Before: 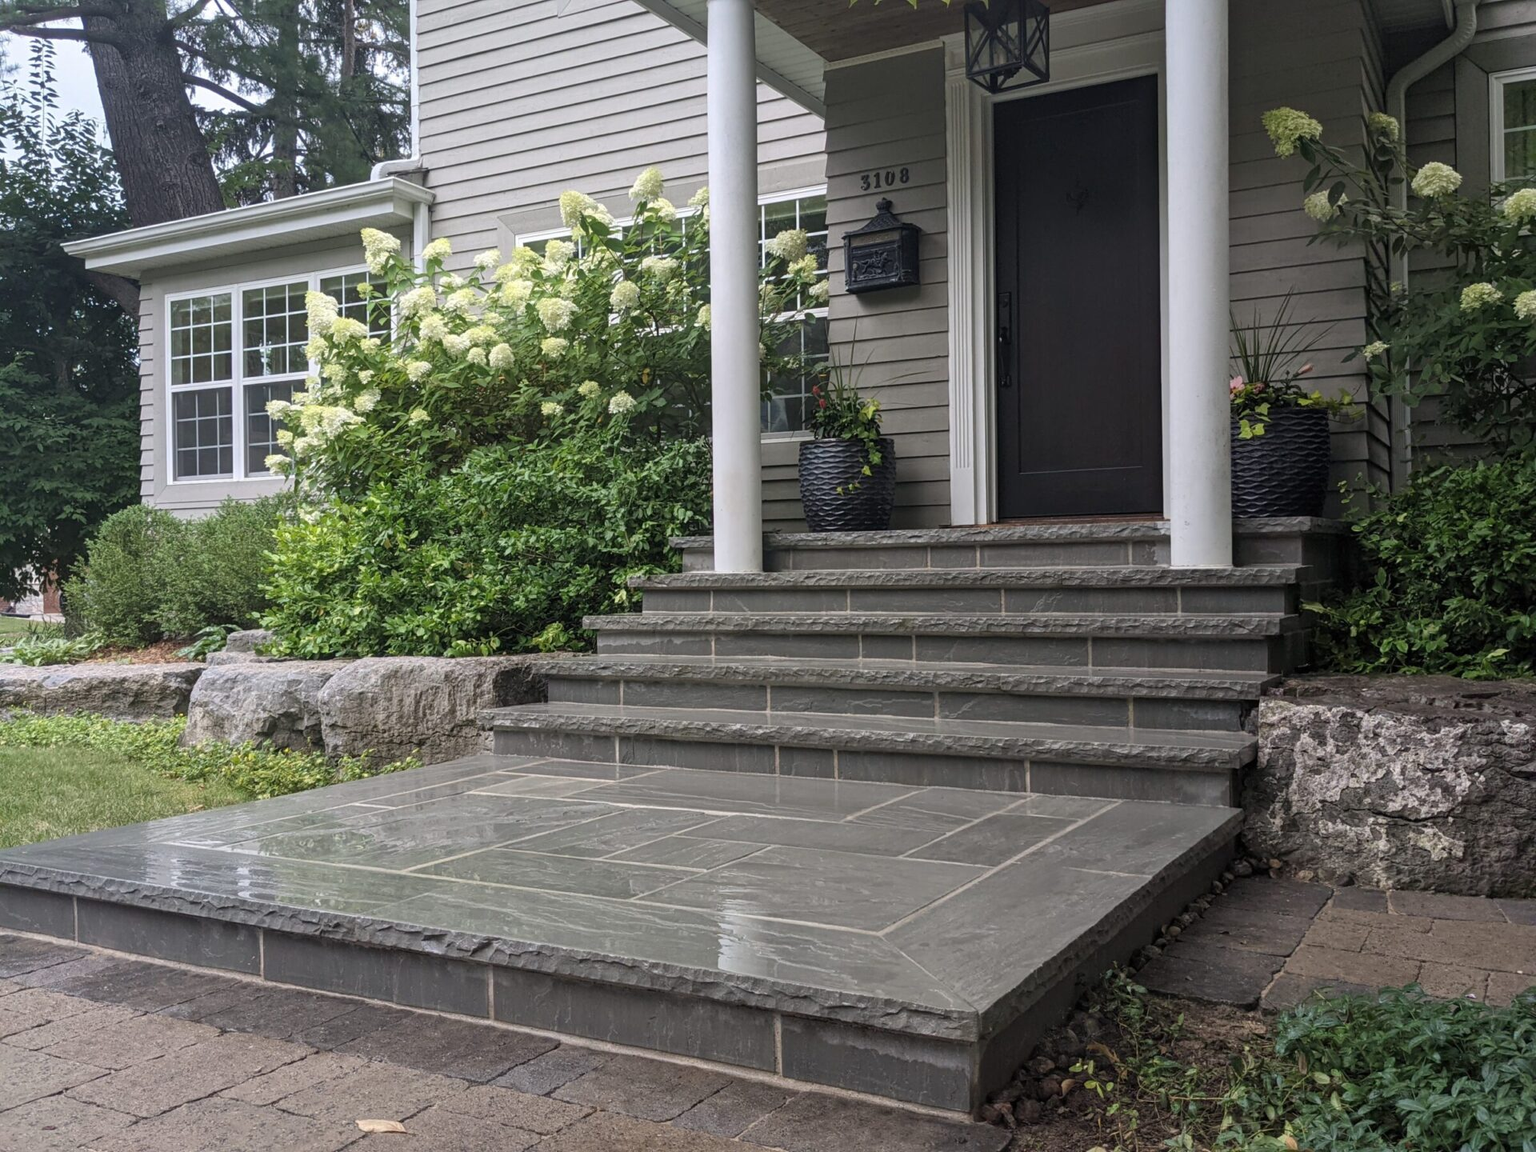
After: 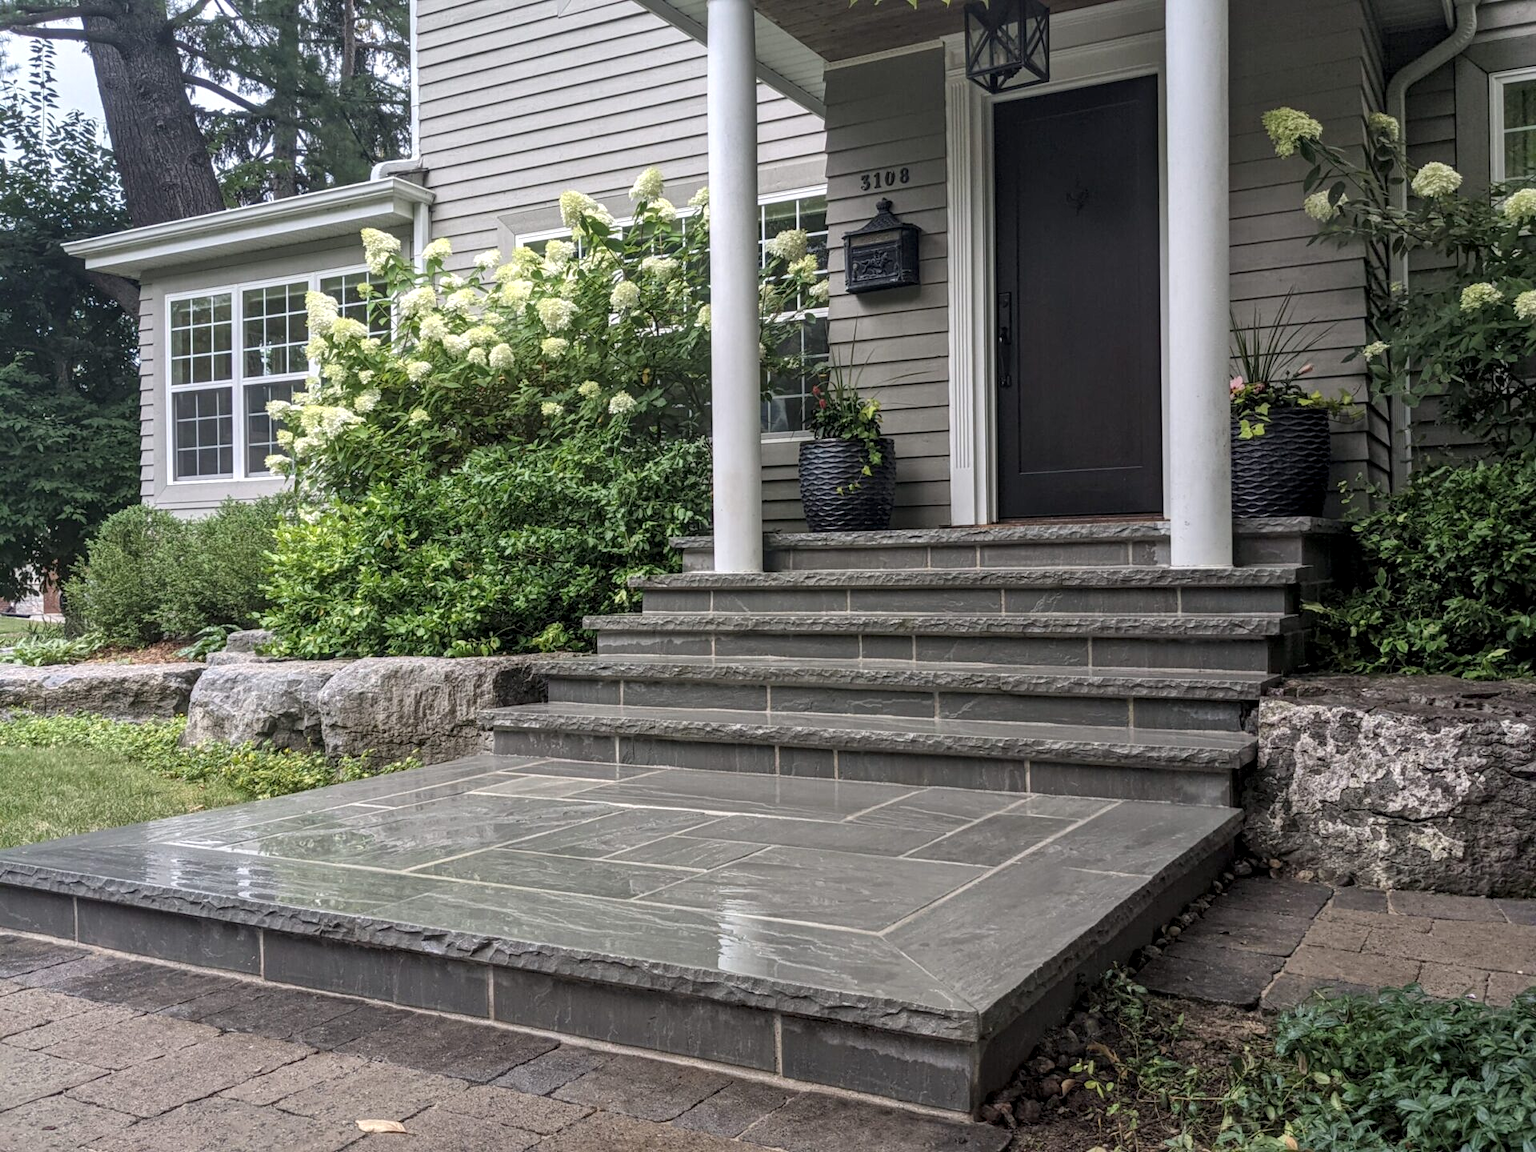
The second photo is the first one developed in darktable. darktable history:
shadows and highlights: radius 170.18, shadows 26.99, white point adjustment 3.03, highlights -68.43, soften with gaussian
local contrast: detail 130%
